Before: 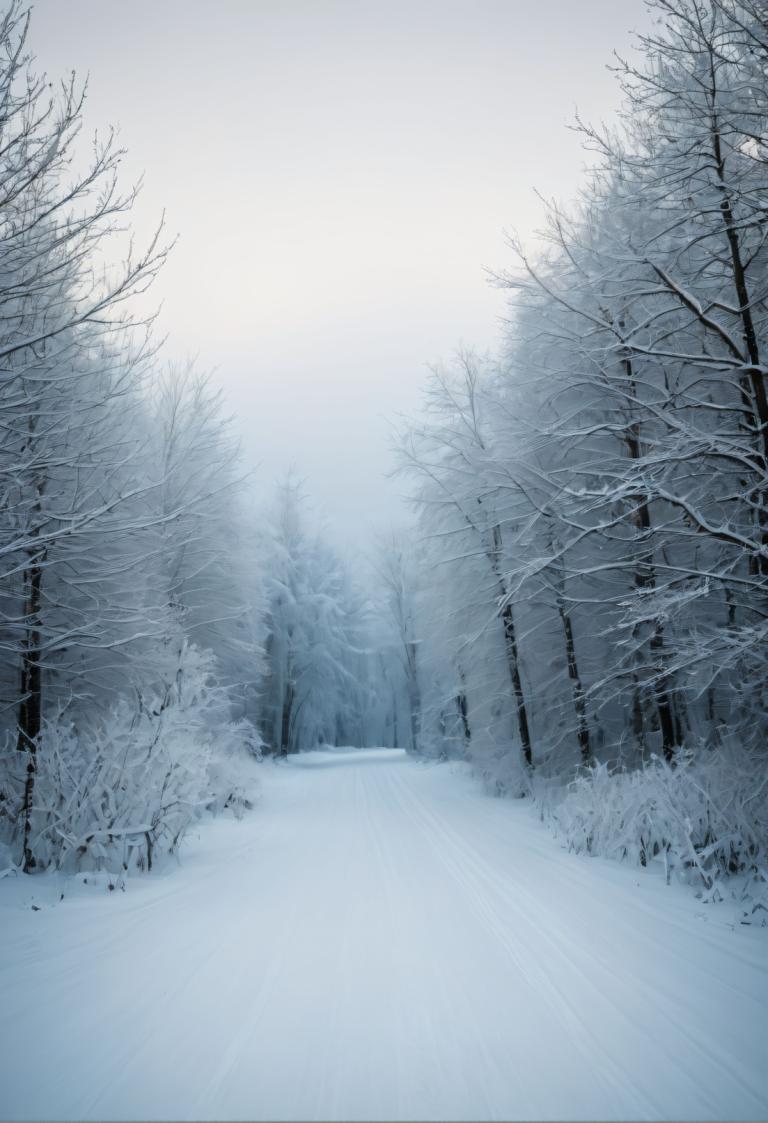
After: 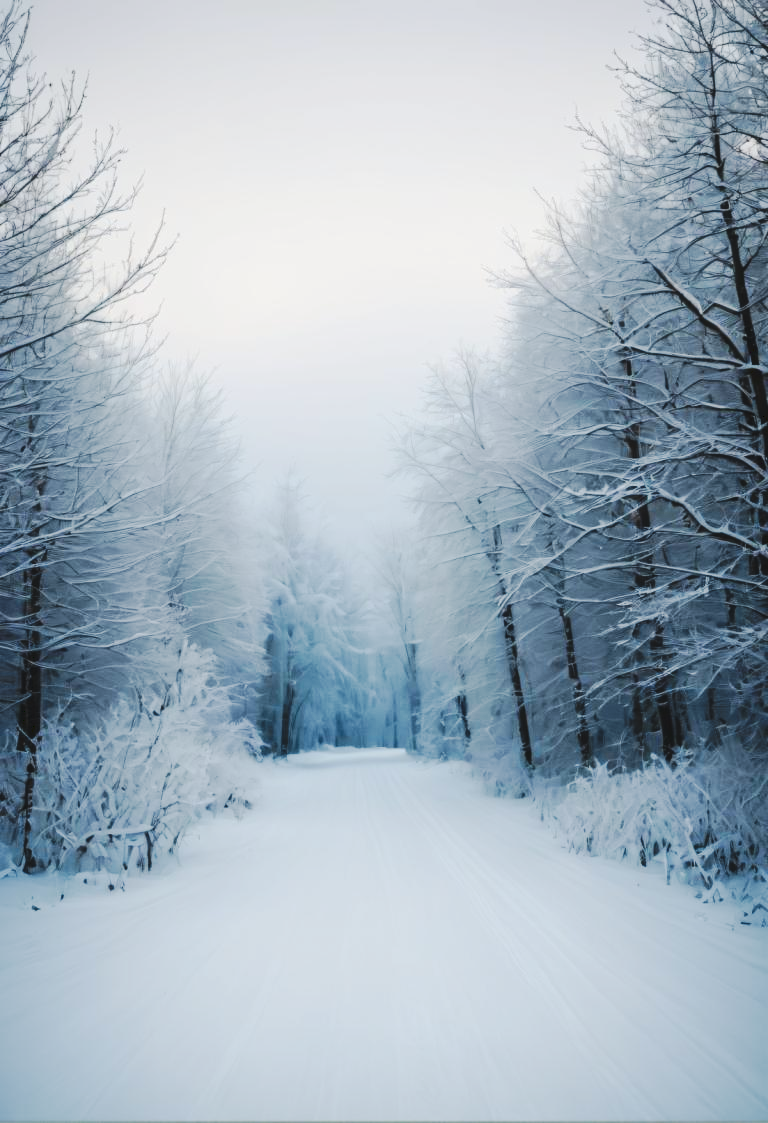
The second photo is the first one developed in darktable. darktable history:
tone curve: curves: ch0 [(0, 0) (0.003, 0.062) (0.011, 0.07) (0.025, 0.083) (0.044, 0.094) (0.069, 0.105) (0.1, 0.117) (0.136, 0.136) (0.177, 0.164) (0.224, 0.201) (0.277, 0.256) (0.335, 0.335) (0.399, 0.424) (0.468, 0.529) (0.543, 0.641) (0.623, 0.725) (0.709, 0.787) (0.801, 0.849) (0.898, 0.917) (1, 1)], preserve colors none
